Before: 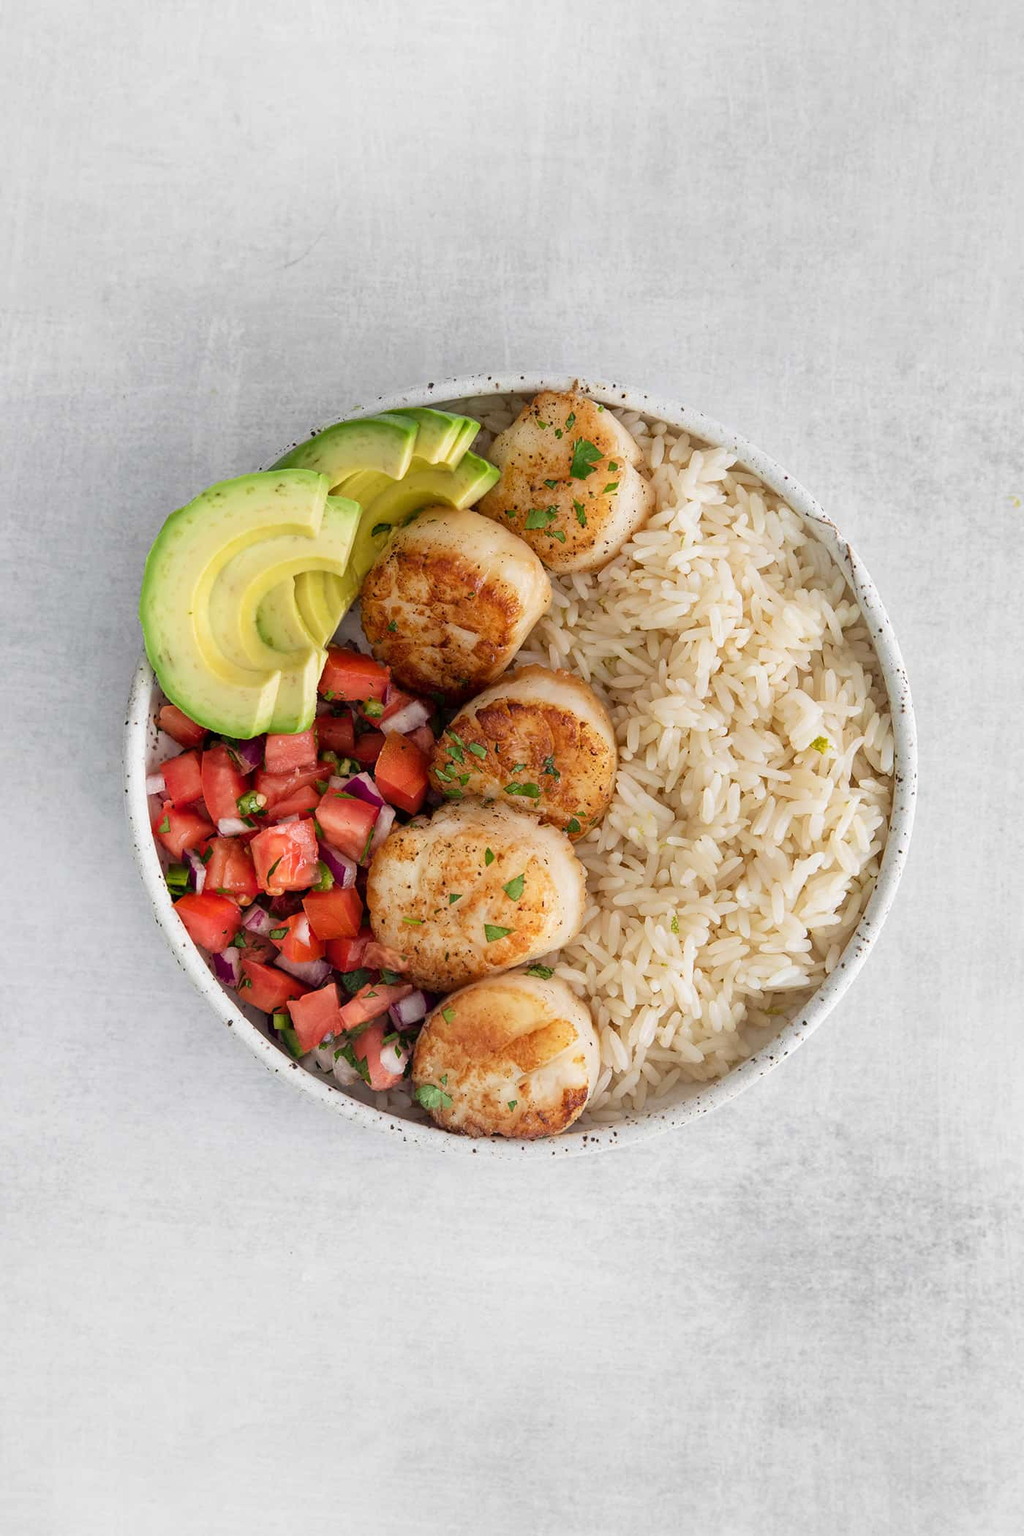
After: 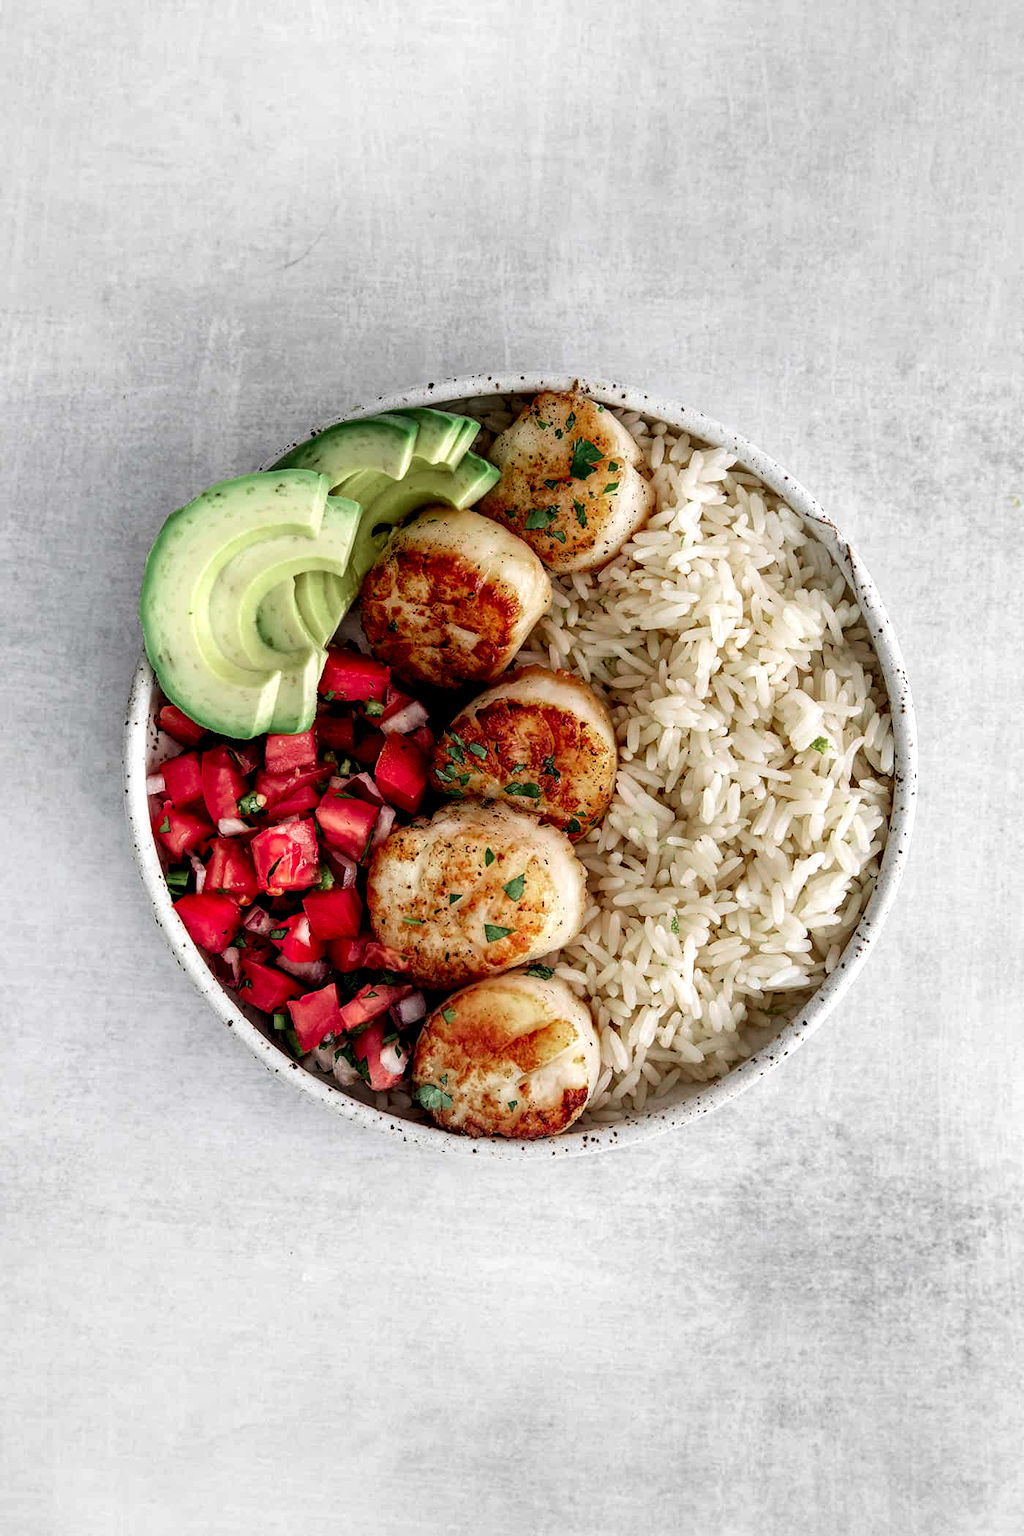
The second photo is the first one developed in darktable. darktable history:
local contrast: highlights 80%, shadows 57%, detail 175%, midtone range 0.602
color zones: curves: ch0 [(0, 0.466) (0.128, 0.466) (0.25, 0.5) (0.375, 0.456) (0.5, 0.5) (0.625, 0.5) (0.737, 0.652) (0.875, 0.5)]; ch1 [(0, 0.603) (0.125, 0.618) (0.261, 0.348) (0.372, 0.353) (0.497, 0.363) (0.611, 0.45) (0.731, 0.427) (0.875, 0.518) (0.998, 0.652)]; ch2 [(0, 0.559) (0.125, 0.451) (0.253, 0.564) (0.37, 0.578) (0.5, 0.466) (0.625, 0.471) (0.731, 0.471) (0.88, 0.485)]
